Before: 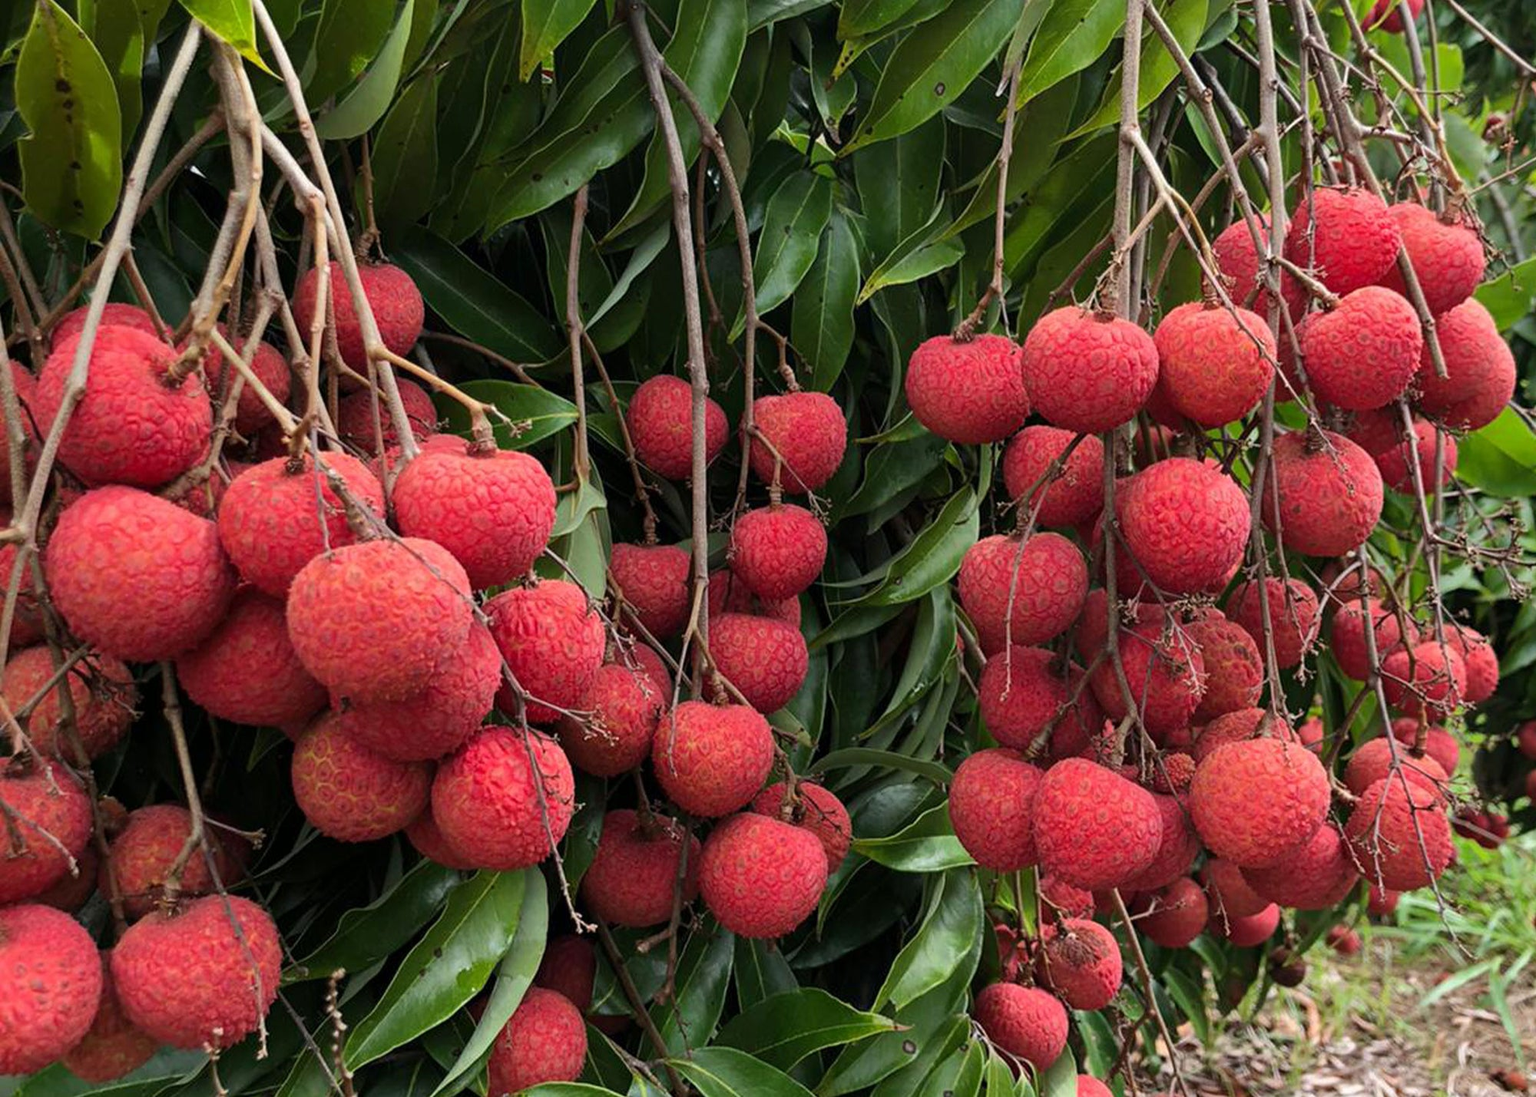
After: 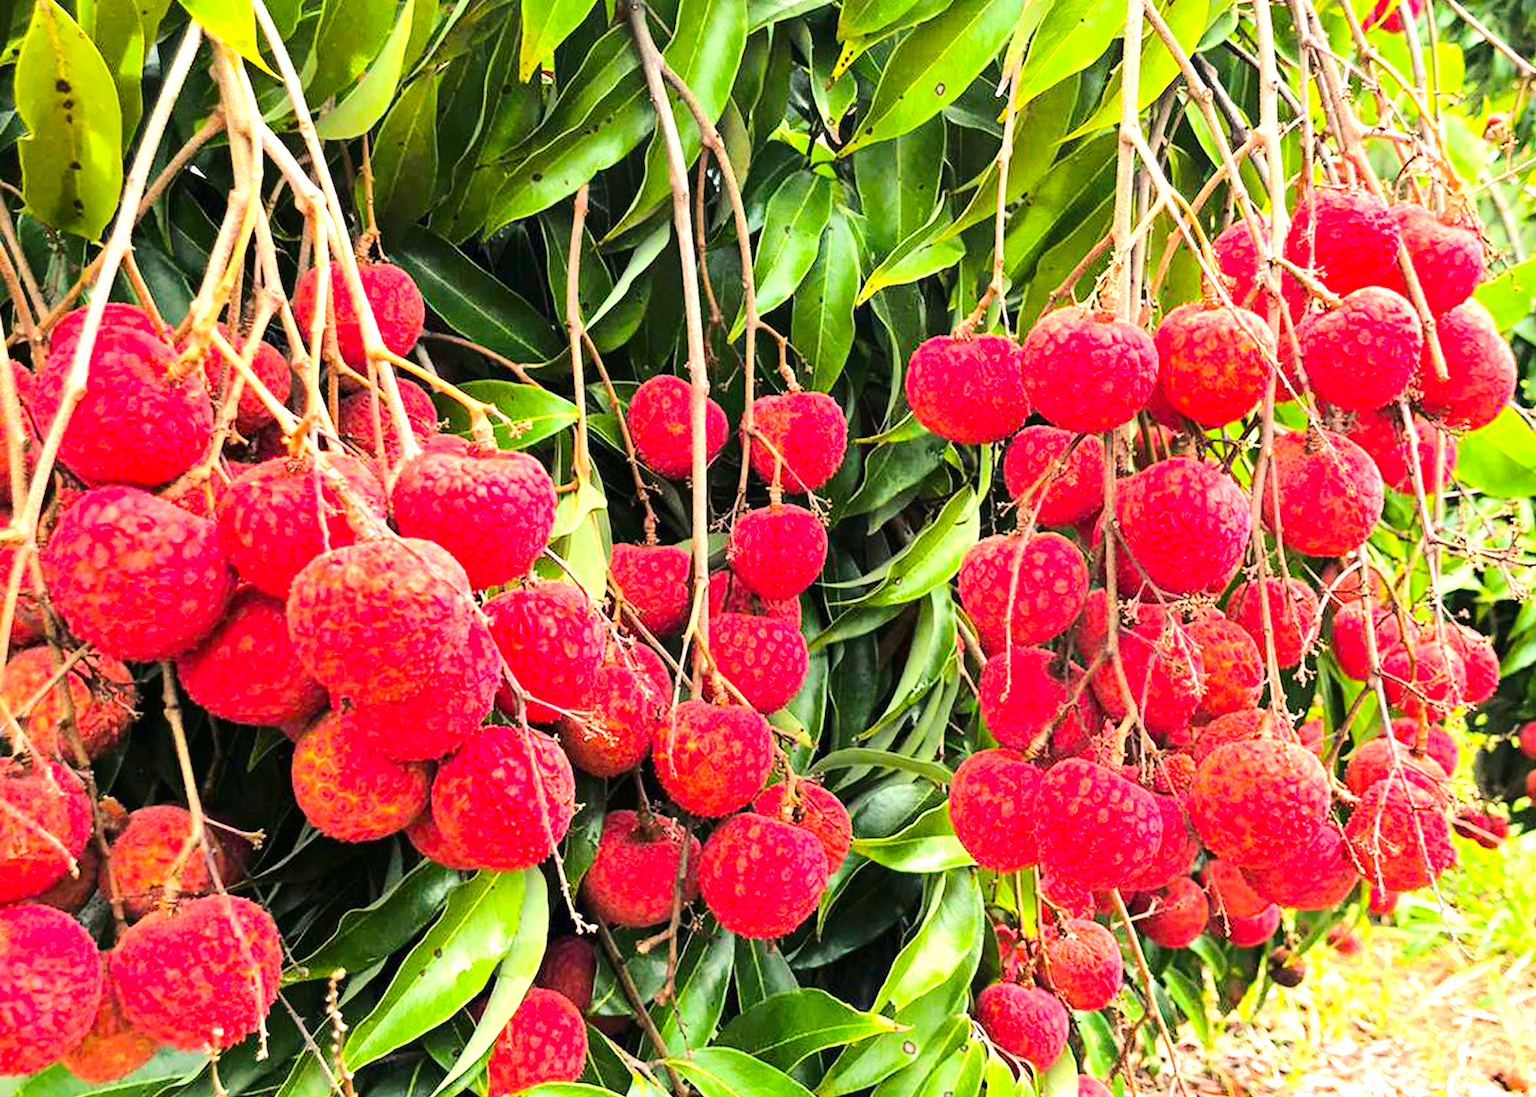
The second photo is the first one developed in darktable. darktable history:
exposure: black level correction 0, exposure 1.351 EV, compensate highlight preservation false
tone equalizer: -7 EV 0.144 EV, -6 EV 0.632 EV, -5 EV 1.13 EV, -4 EV 1.34 EV, -3 EV 1.14 EV, -2 EV 0.6 EV, -1 EV 0.149 EV, edges refinement/feathering 500, mask exposure compensation -1.57 EV, preserve details no
color balance rgb: power › hue 60.06°, highlights gain › chroma 3.091%, highlights gain › hue 75.44°, perceptual saturation grading › global saturation 30.135%, perceptual brilliance grading › highlights 7.266%, perceptual brilliance grading › mid-tones 16.357%, perceptual brilliance grading › shadows -5.532%
